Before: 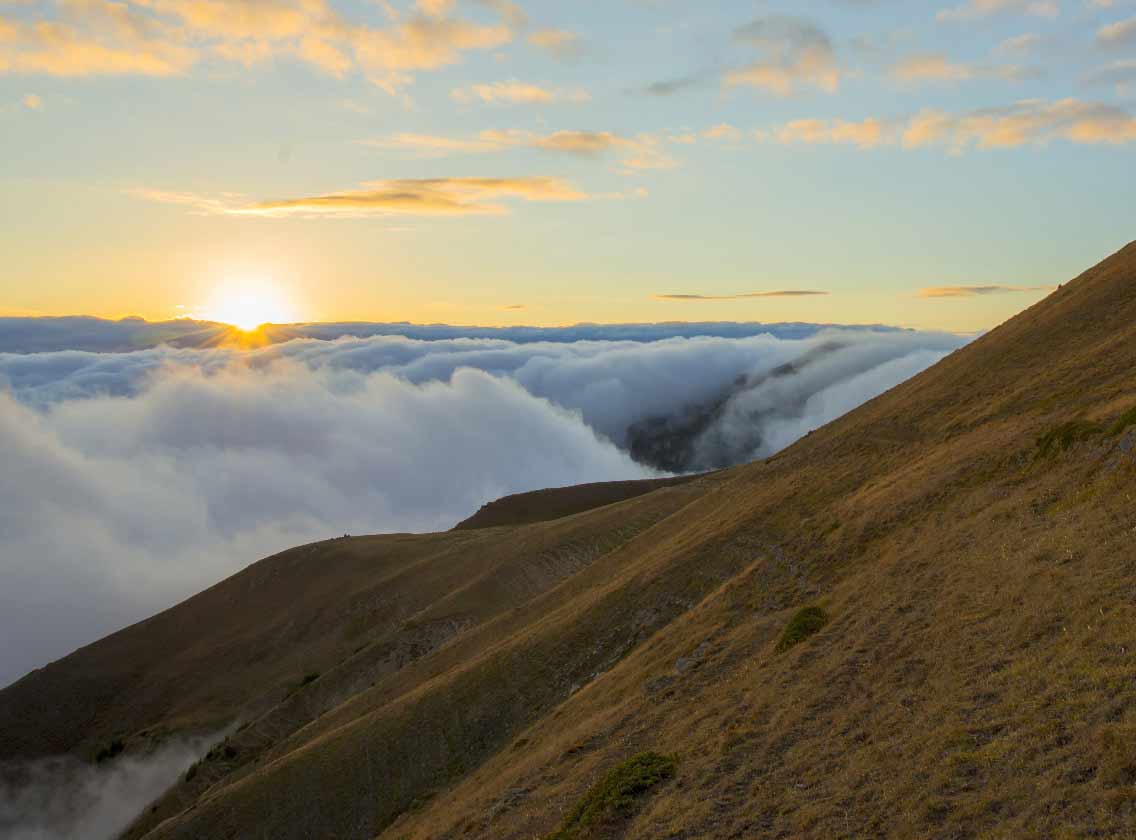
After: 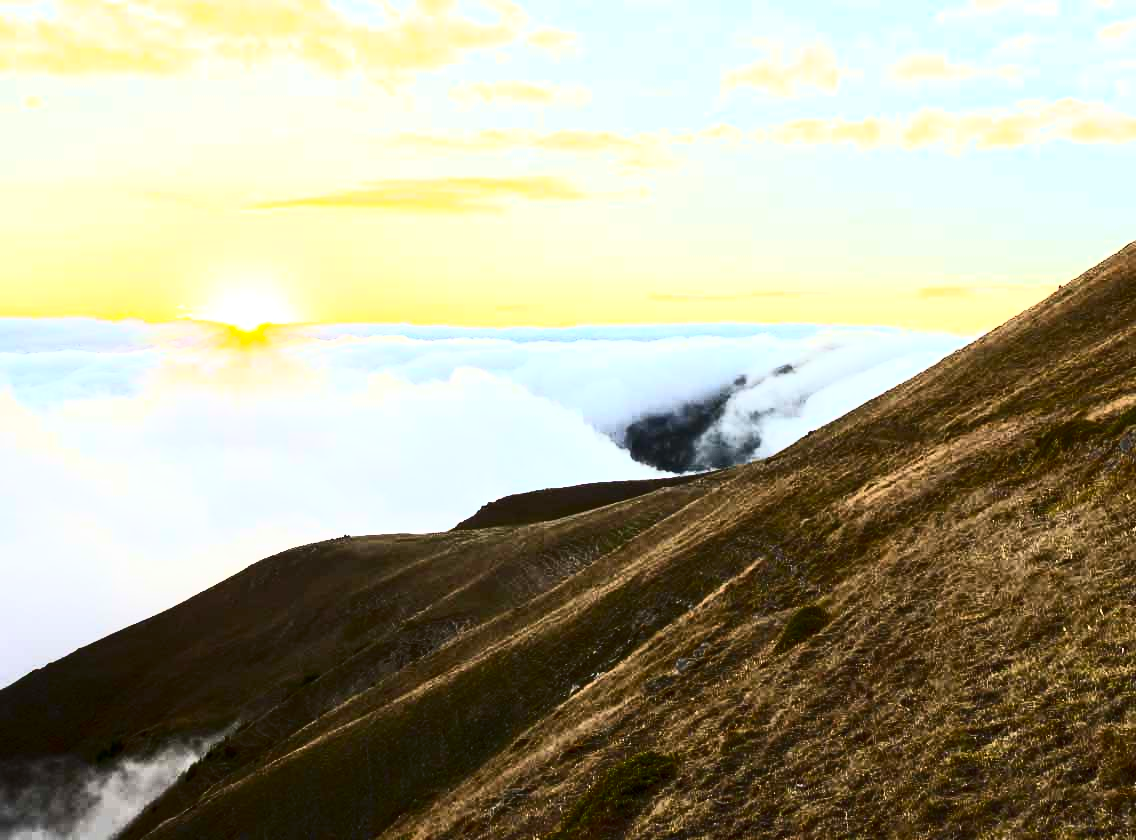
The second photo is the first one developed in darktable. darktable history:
exposure: black level correction 0, exposure 1.107 EV, compensate exposure bias true, compensate highlight preservation false
contrast brightness saturation: contrast 0.927, brightness 0.198
